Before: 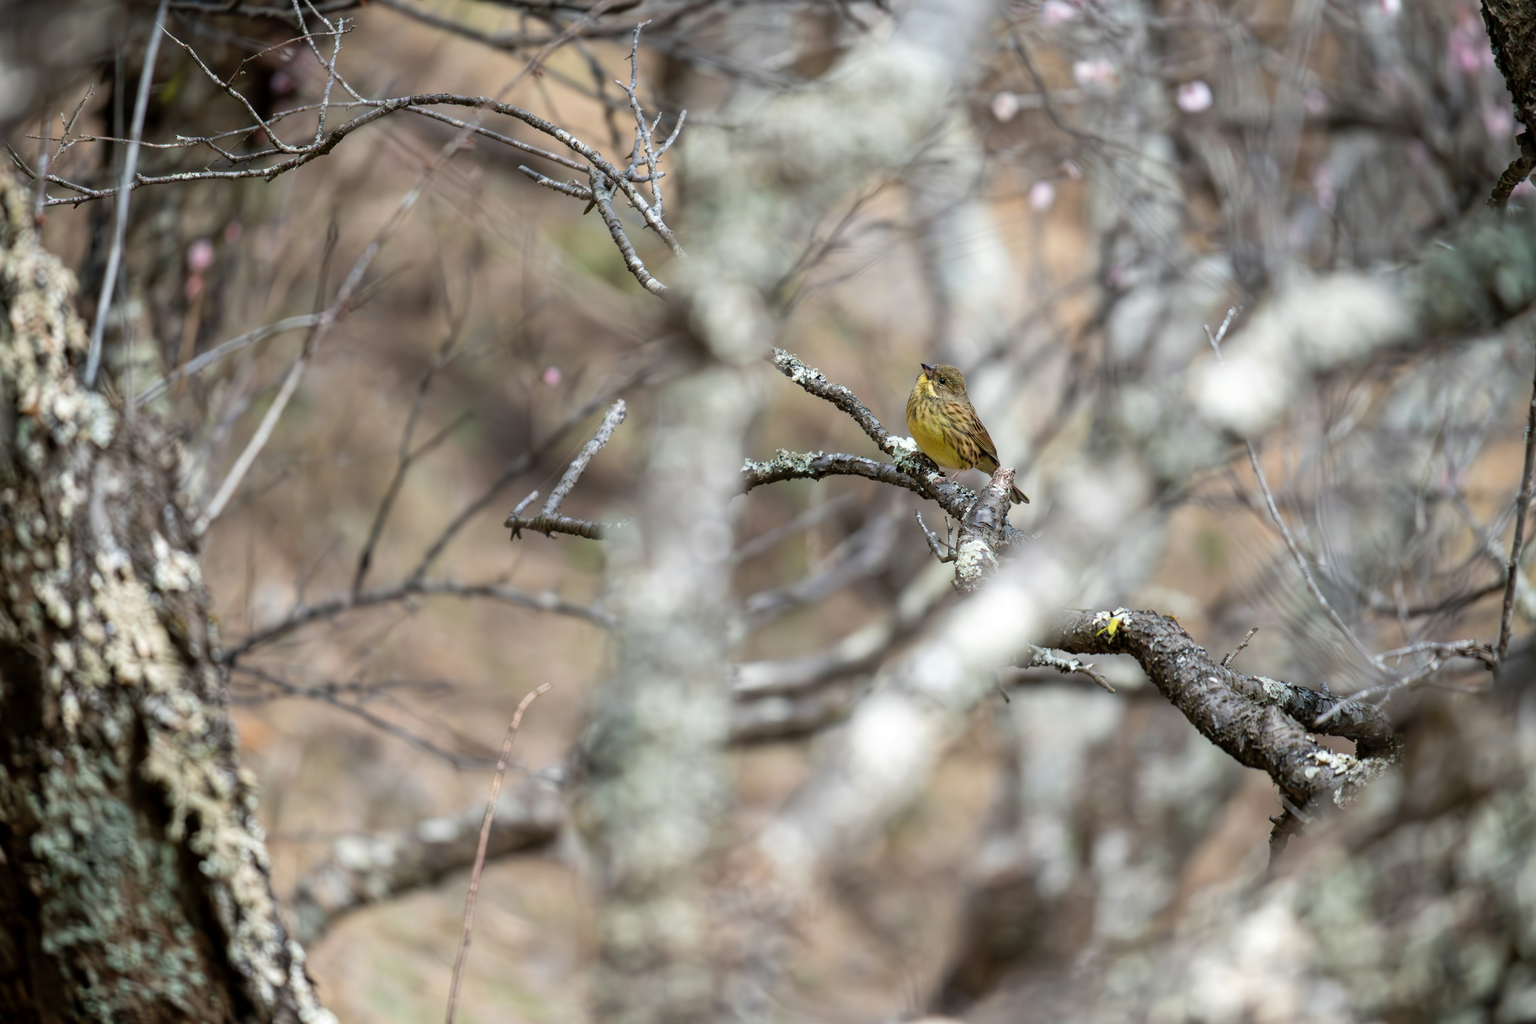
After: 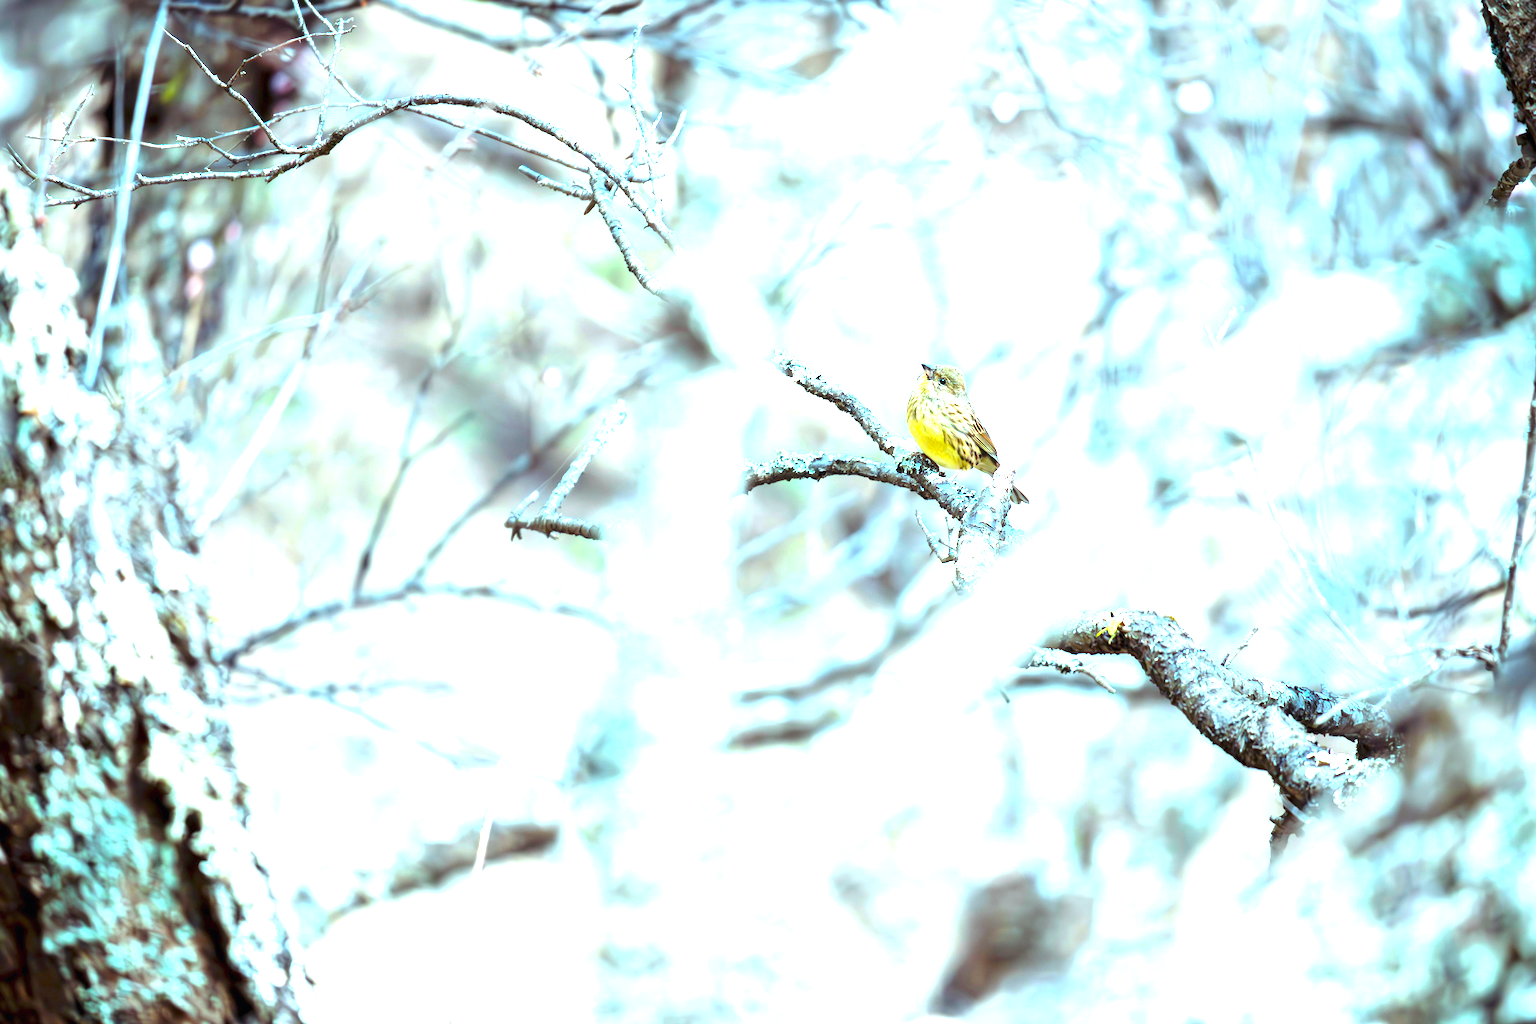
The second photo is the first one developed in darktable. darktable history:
color calibration: output R [1.063, -0.012, -0.003, 0], output G [0, 1.022, 0.021, 0], output B [-0.079, 0.047, 1, 0], illuminant custom, x 0.389, y 0.387, temperature 3838.64 K
color balance rgb: shadows lift › luminance 0.49%, shadows lift › chroma 6.83%, shadows lift › hue 300.29°, power › hue 208.98°, highlights gain › luminance 20.24%, highlights gain › chroma 2.73%, highlights gain › hue 173.85°, perceptual saturation grading › global saturation 18.05%
exposure: black level correction 0, exposure 2.088 EV, compensate exposure bias true, compensate highlight preservation false
